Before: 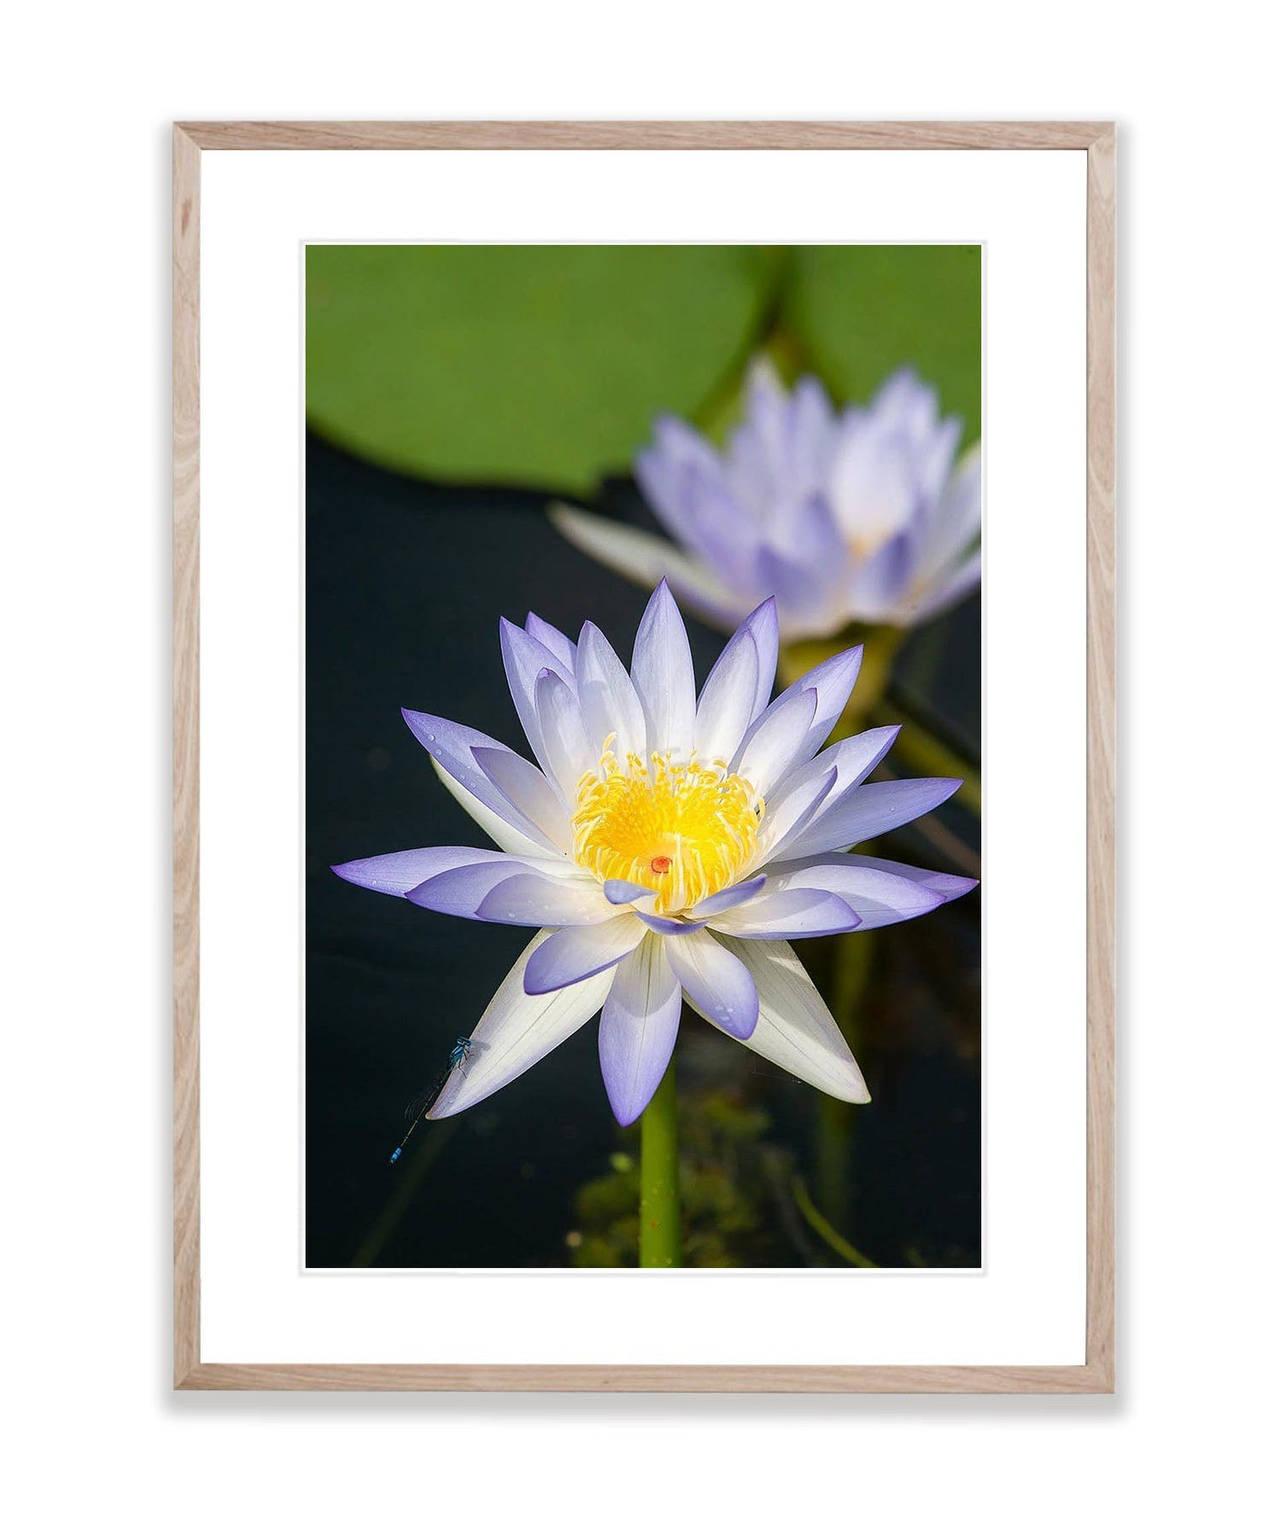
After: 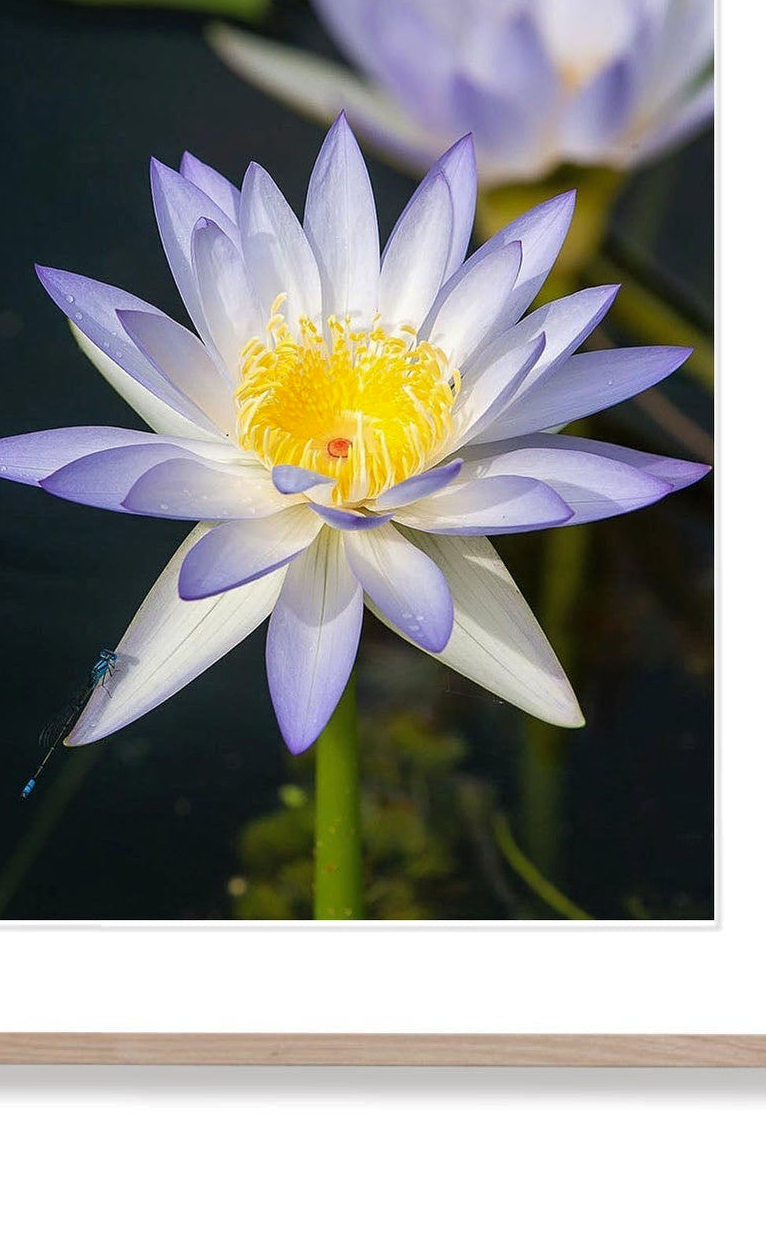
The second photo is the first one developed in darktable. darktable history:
crop and rotate: left 29.022%, top 31.425%, right 19.836%
shadows and highlights: shadows 25.49, highlights -25.36
